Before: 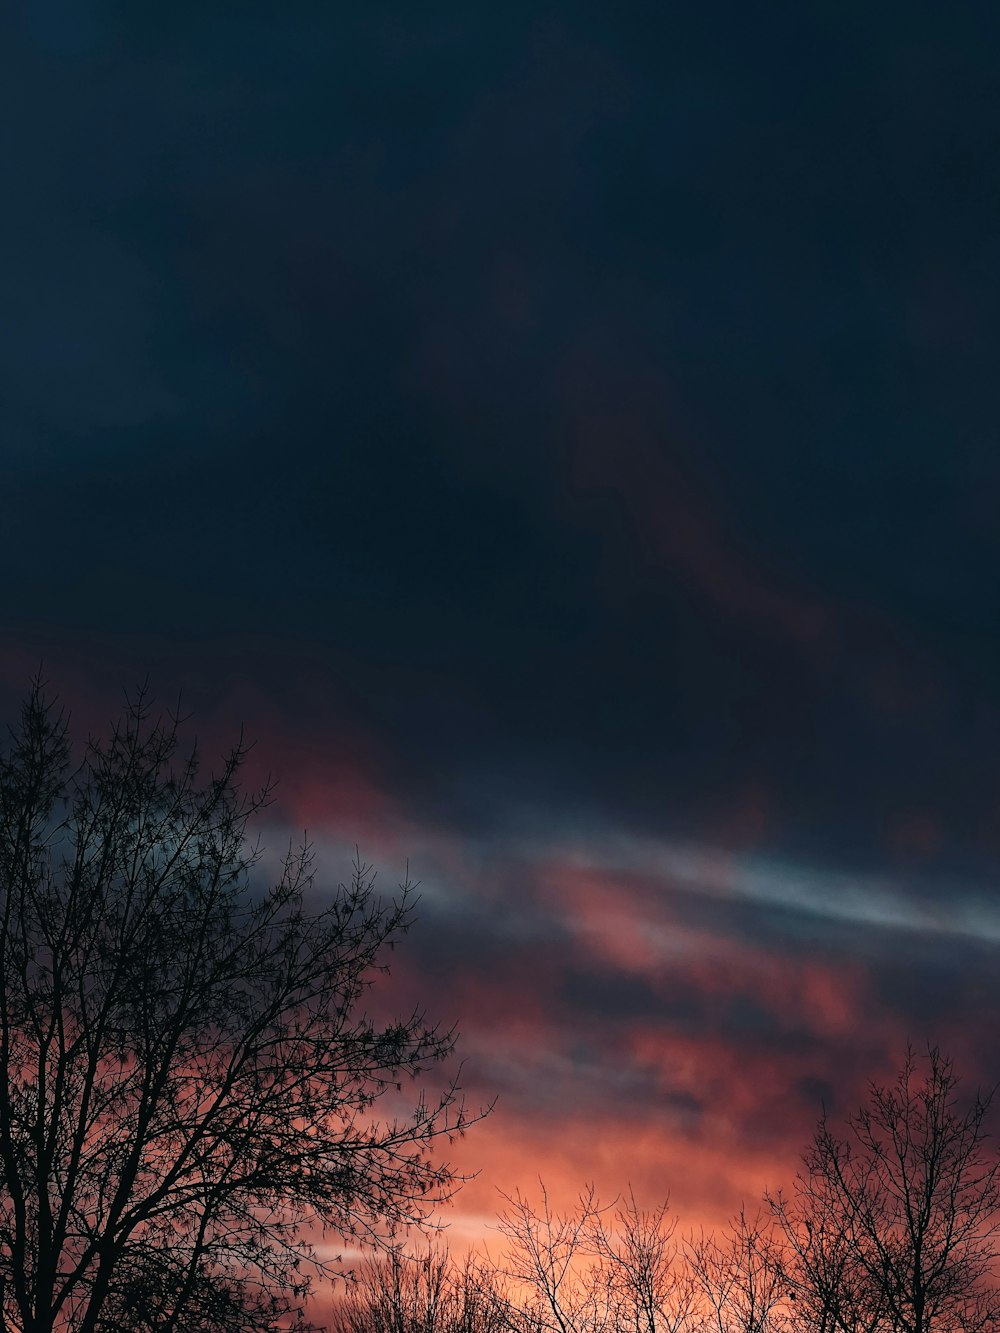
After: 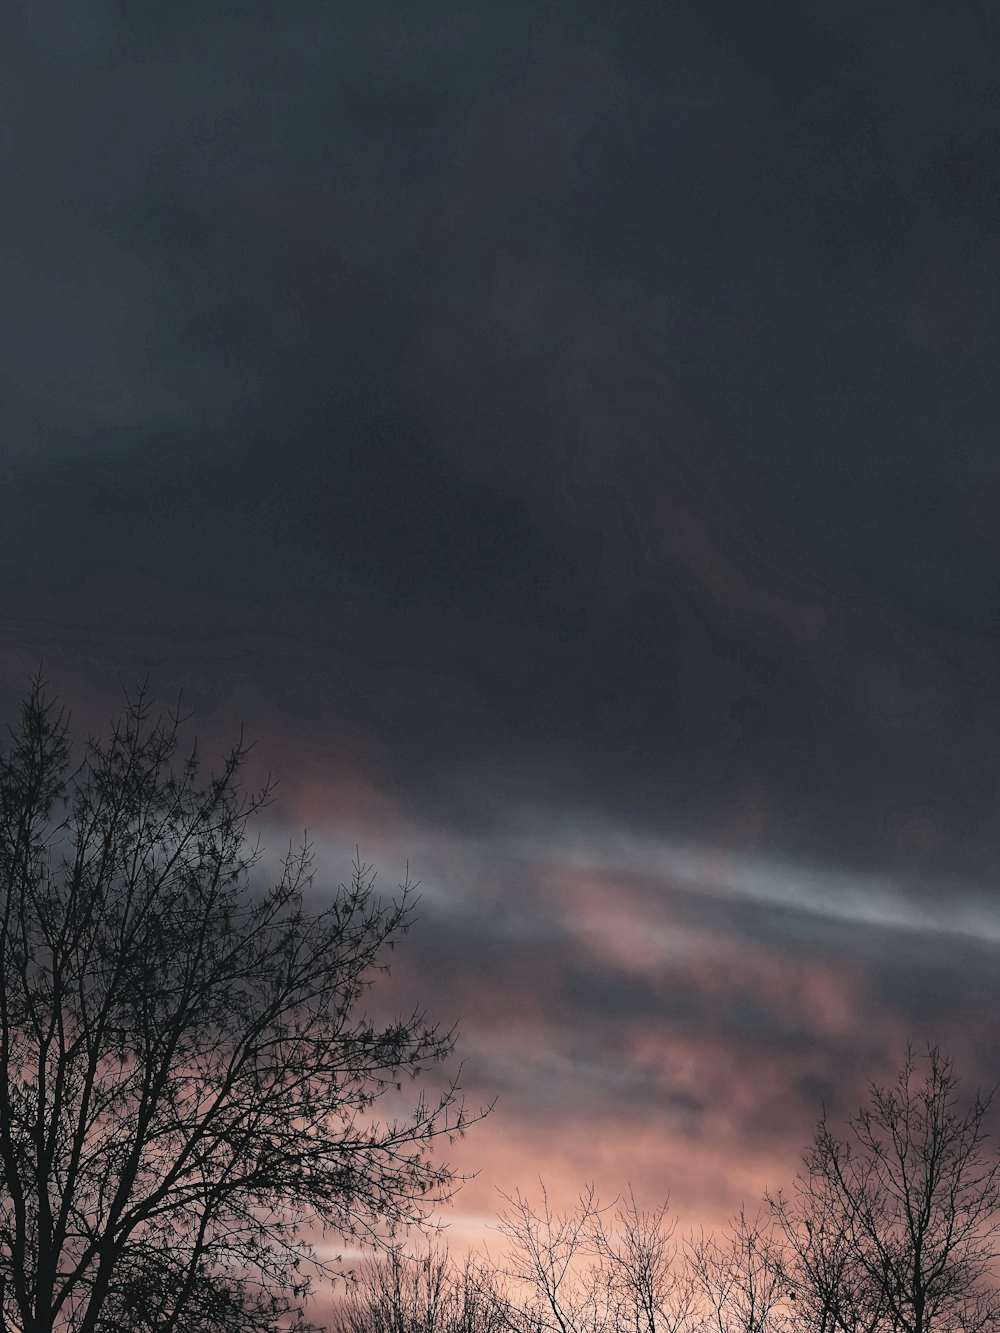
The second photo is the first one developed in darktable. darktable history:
contrast brightness saturation: brightness 0.183, saturation -0.487
